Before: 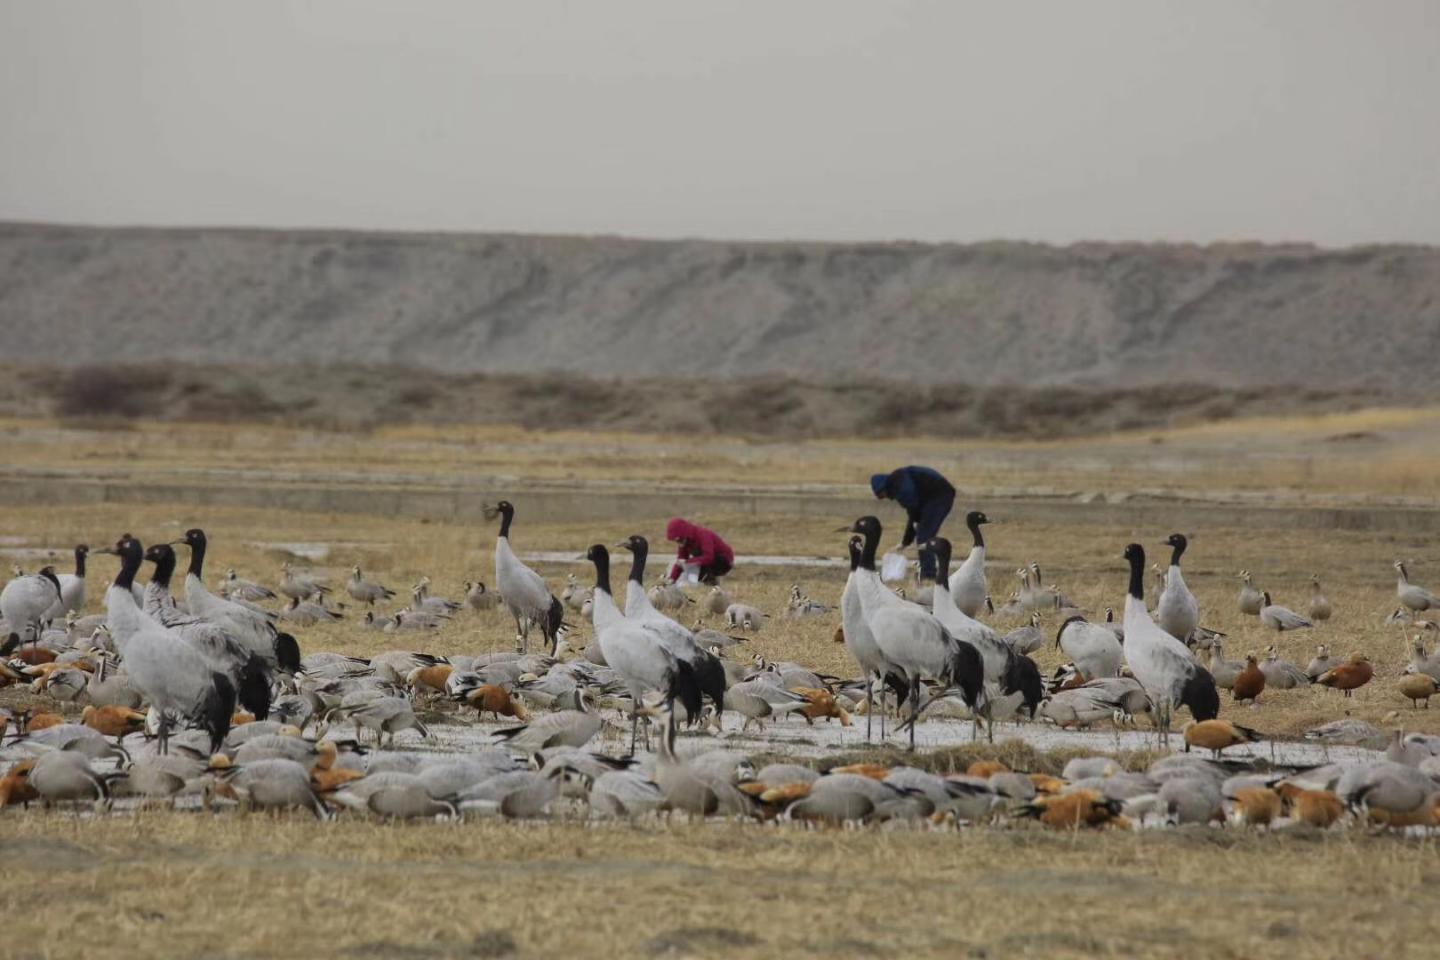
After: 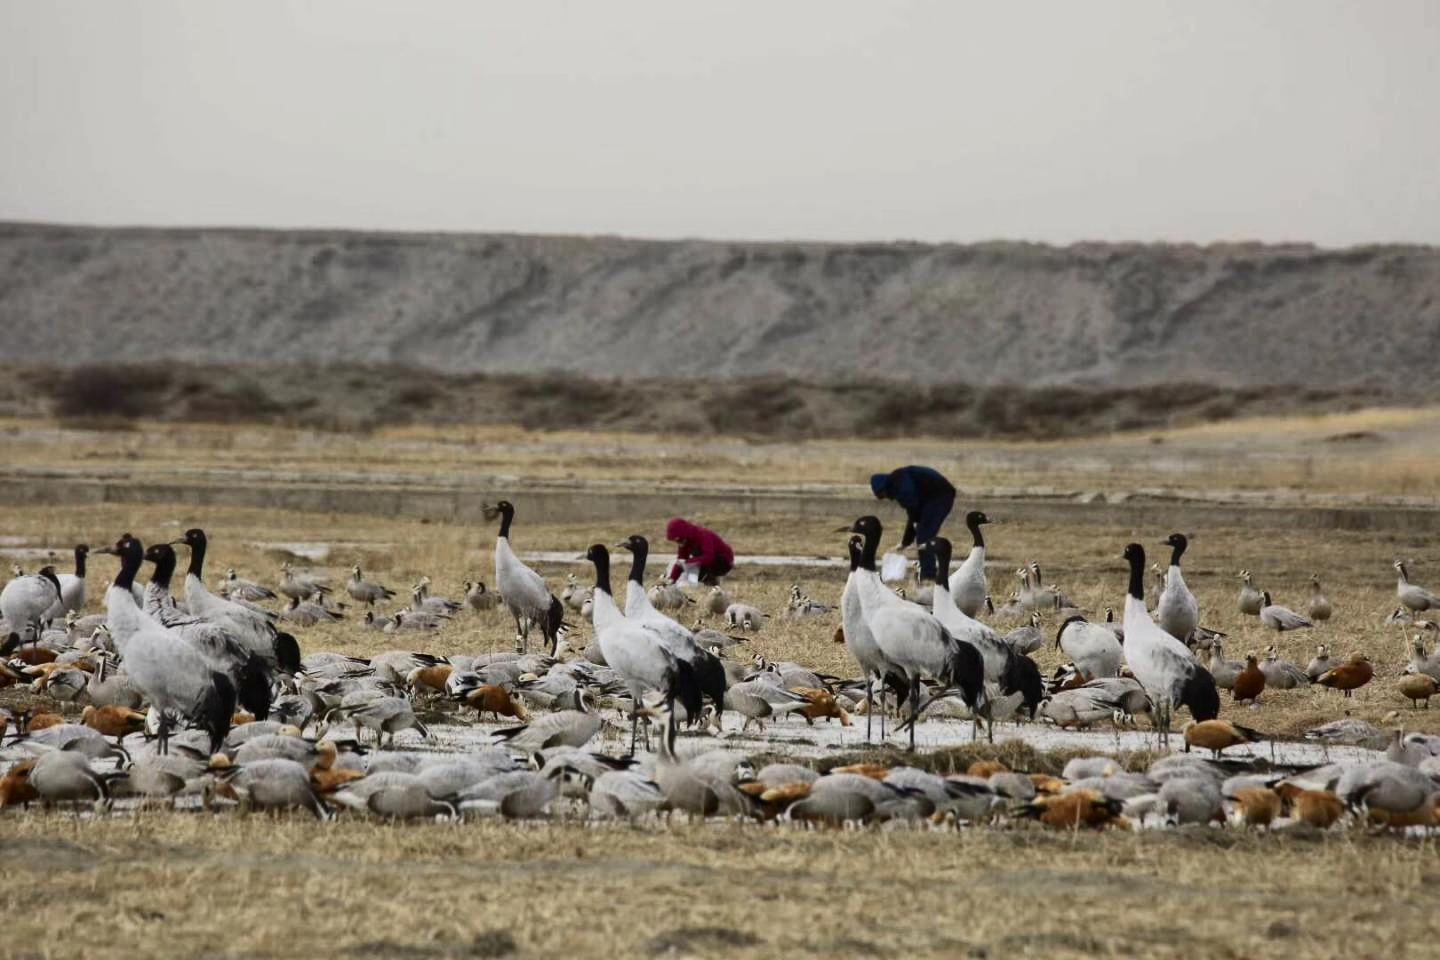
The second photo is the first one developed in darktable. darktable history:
contrast brightness saturation: contrast 0.298
